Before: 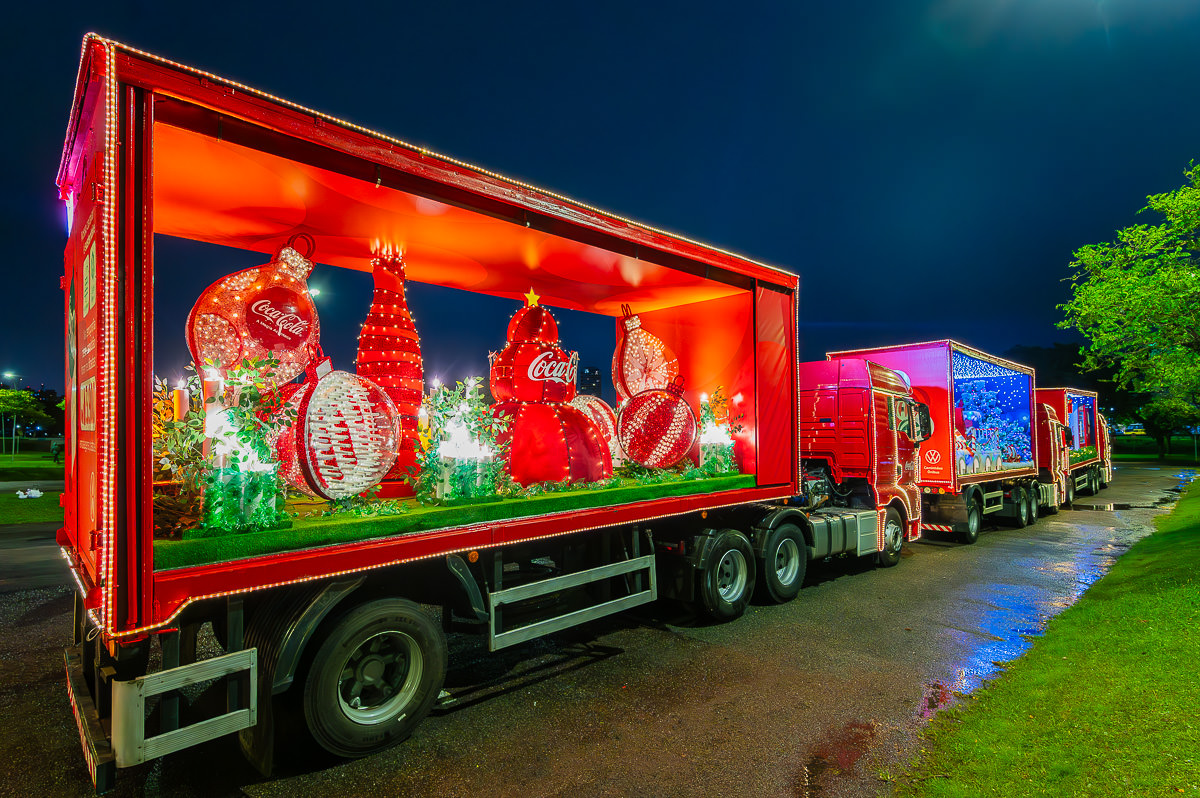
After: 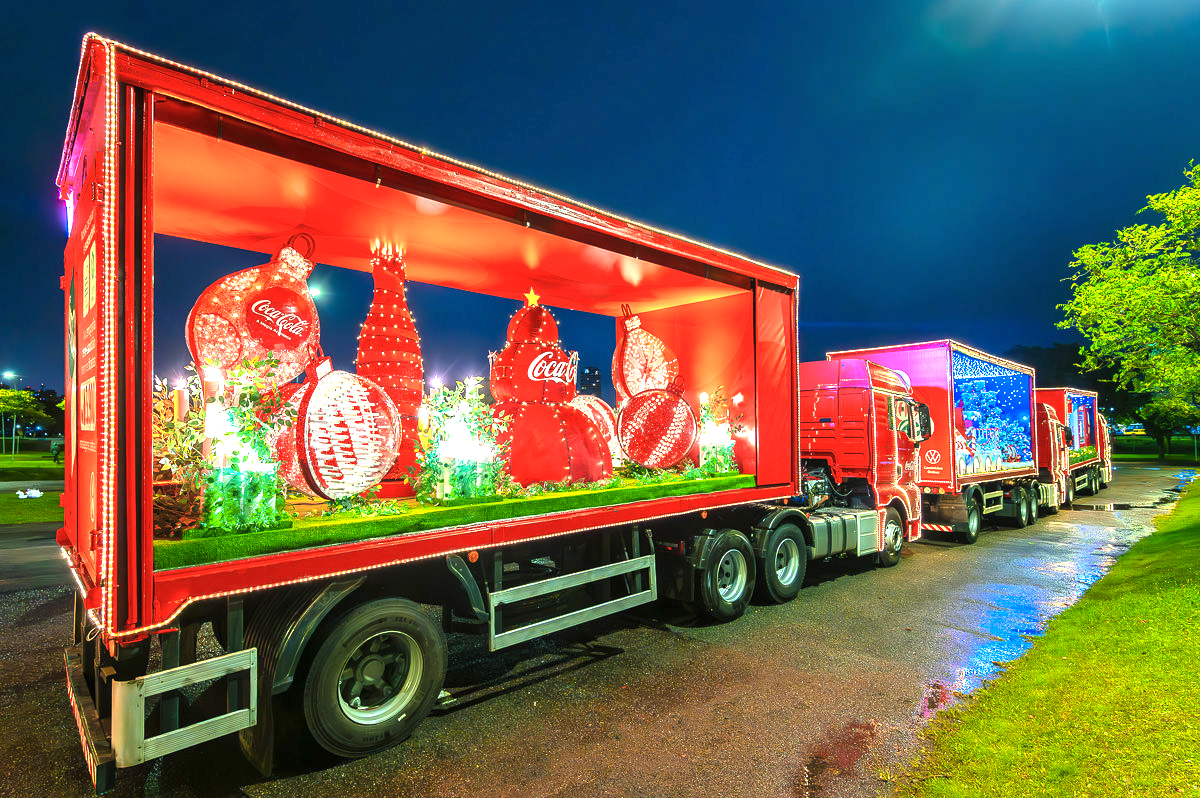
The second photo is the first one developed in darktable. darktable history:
color zones: curves: ch1 [(0, 0.455) (0.063, 0.455) (0.286, 0.495) (0.429, 0.5) (0.571, 0.5) (0.714, 0.5) (0.857, 0.5) (1, 0.455)]; ch2 [(0, 0.532) (0.063, 0.521) (0.233, 0.447) (0.429, 0.489) (0.571, 0.5) (0.714, 0.5) (0.857, 0.5) (1, 0.532)]
tone equalizer: on, module defaults
exposure: black level correction 0, exposure 1.29 EV, compensate exposure bias true, compensate highlight preservation false
